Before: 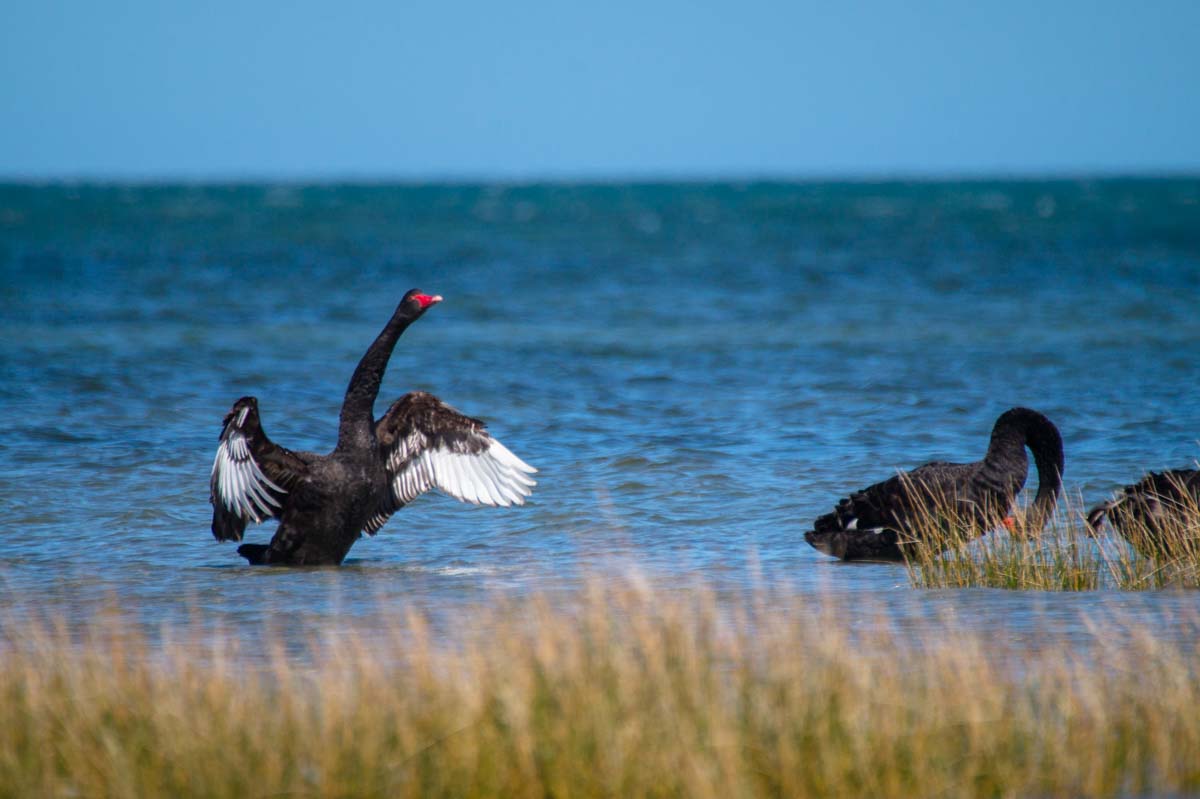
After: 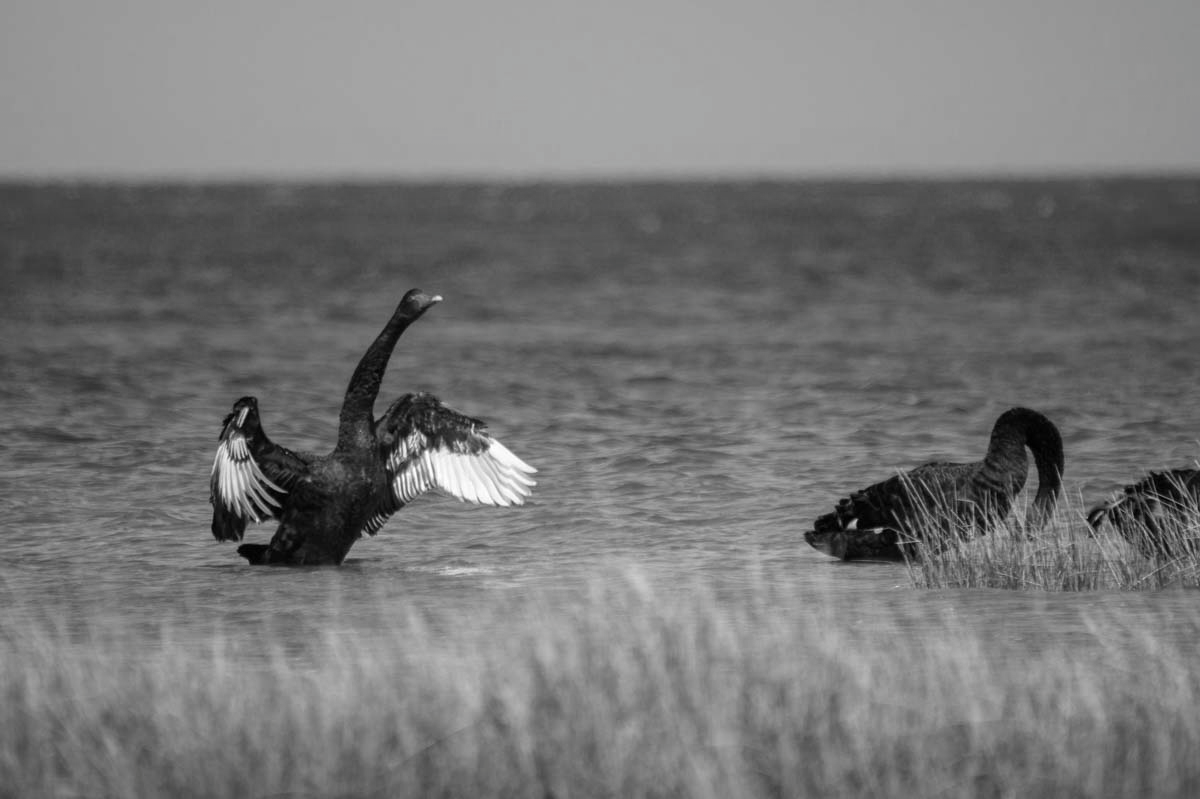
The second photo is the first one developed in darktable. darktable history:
contrast brightness saturation: saturation -0.999
